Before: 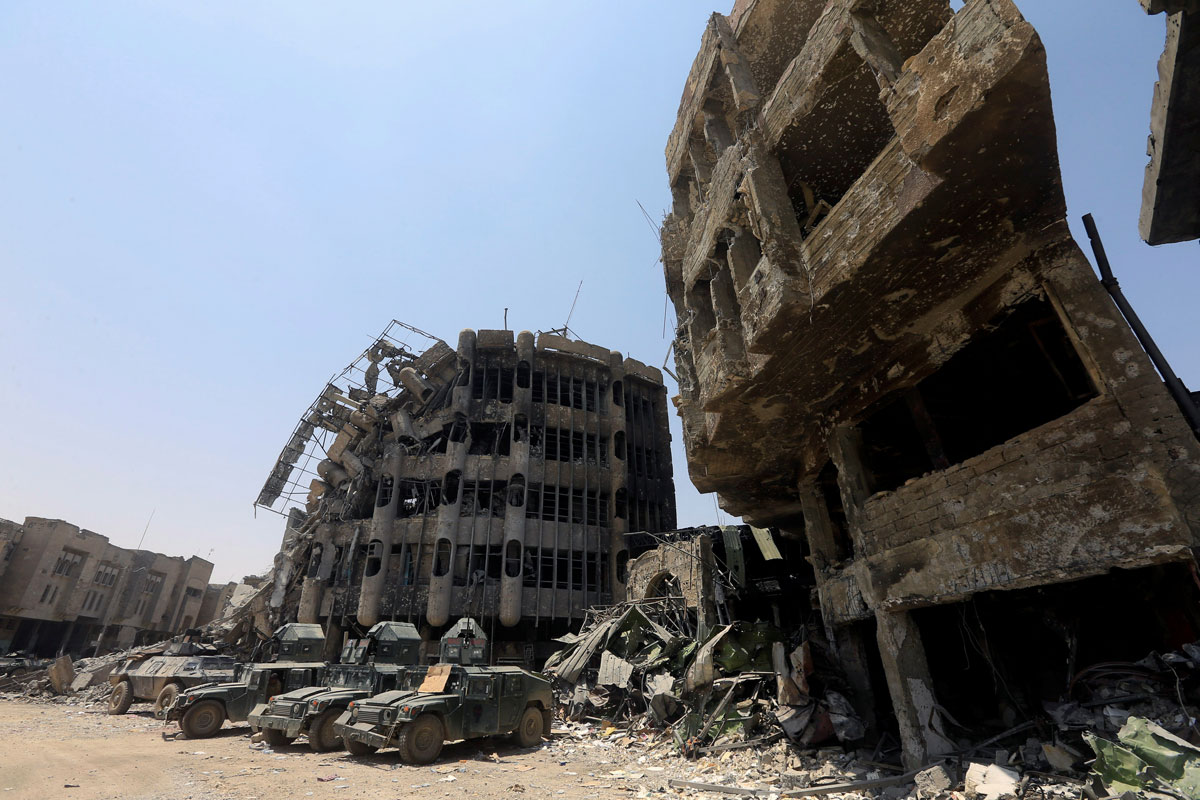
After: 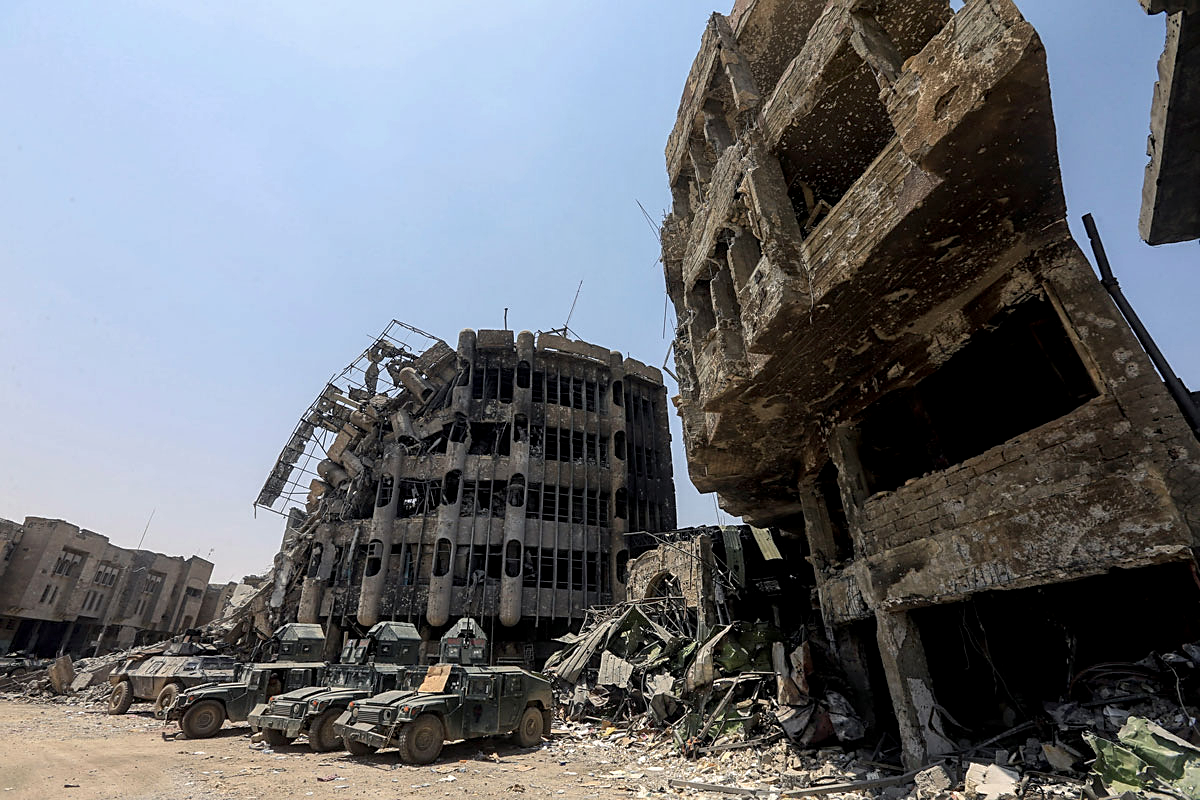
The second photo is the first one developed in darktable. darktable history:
sharpen: on, module defaults
local contrast: highlights 35%, detail 135%
